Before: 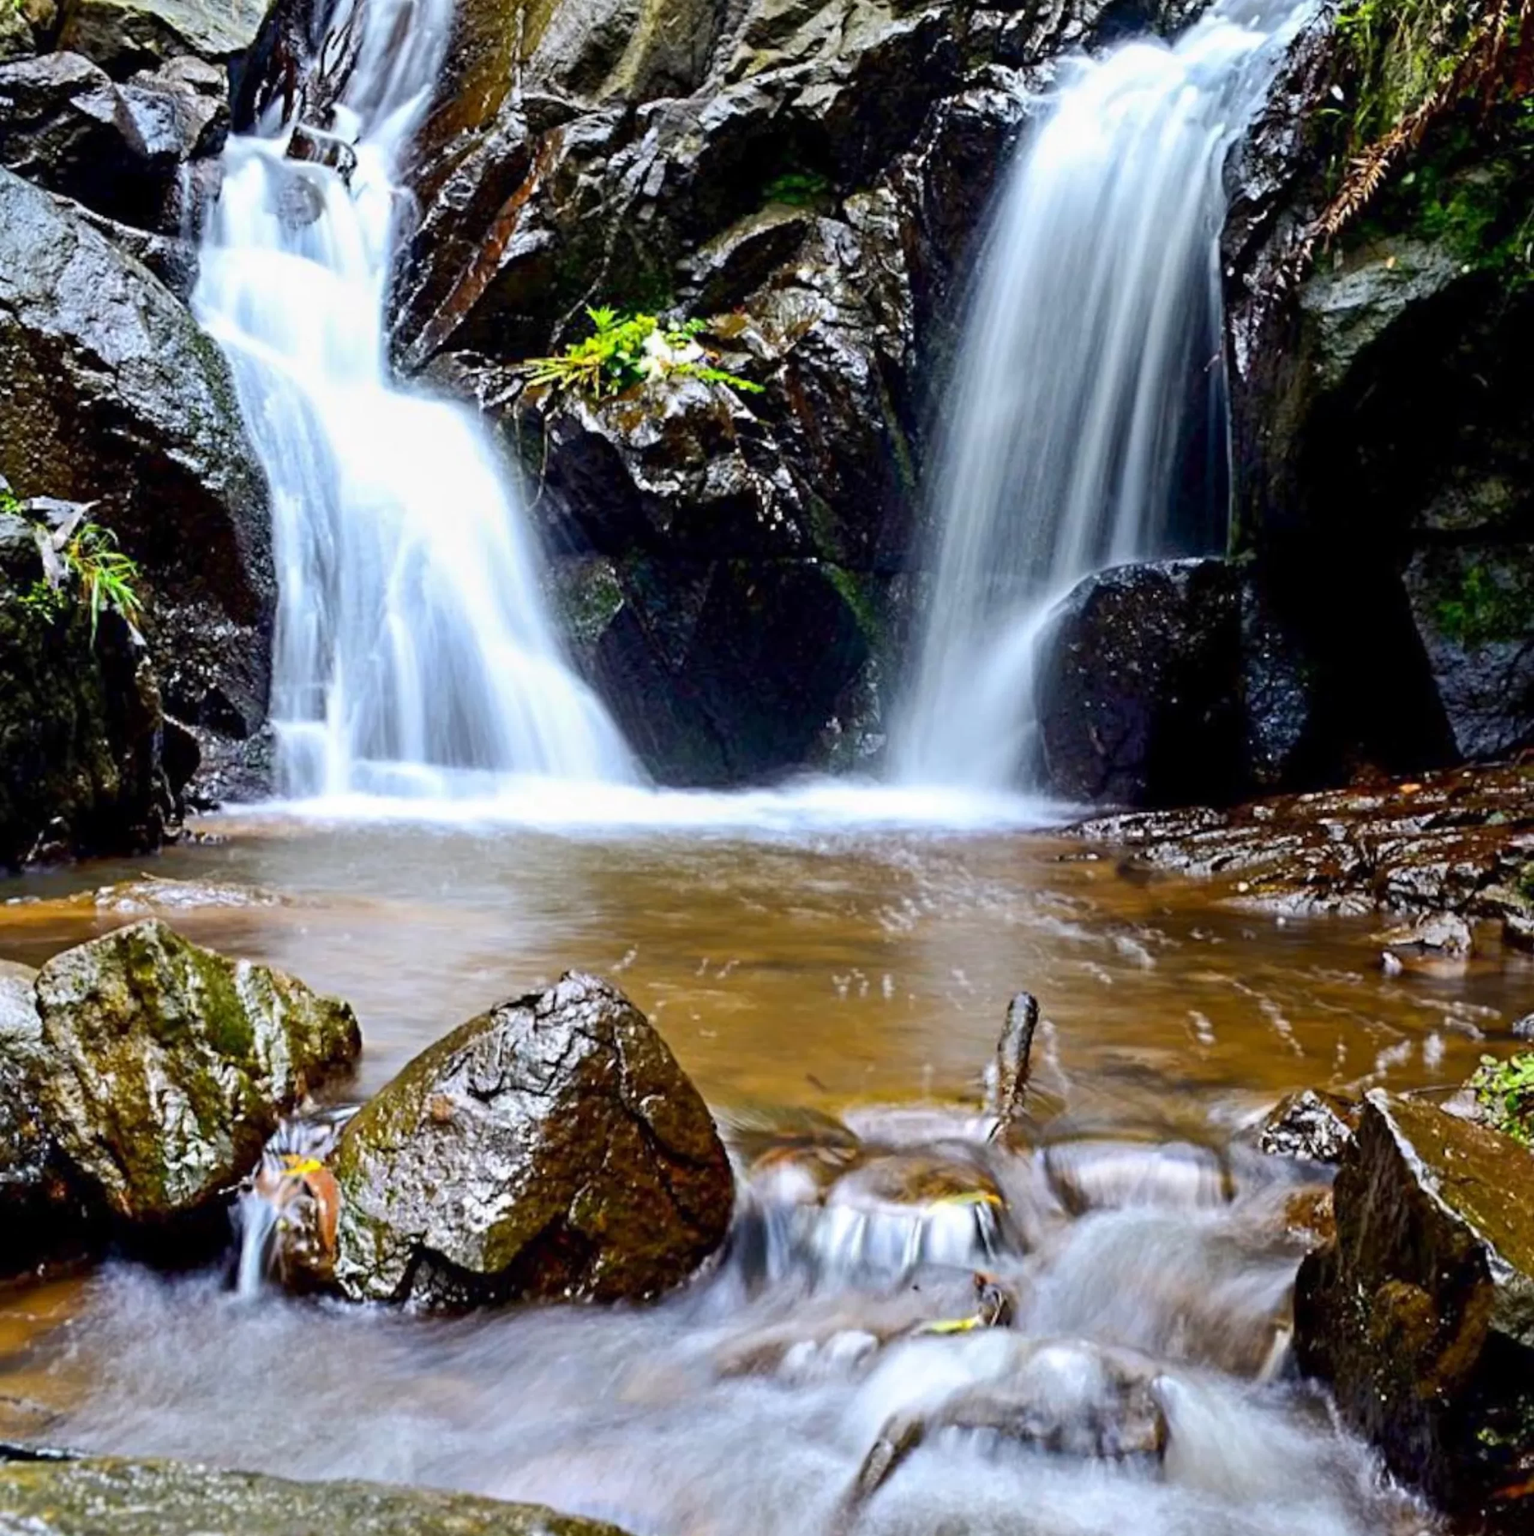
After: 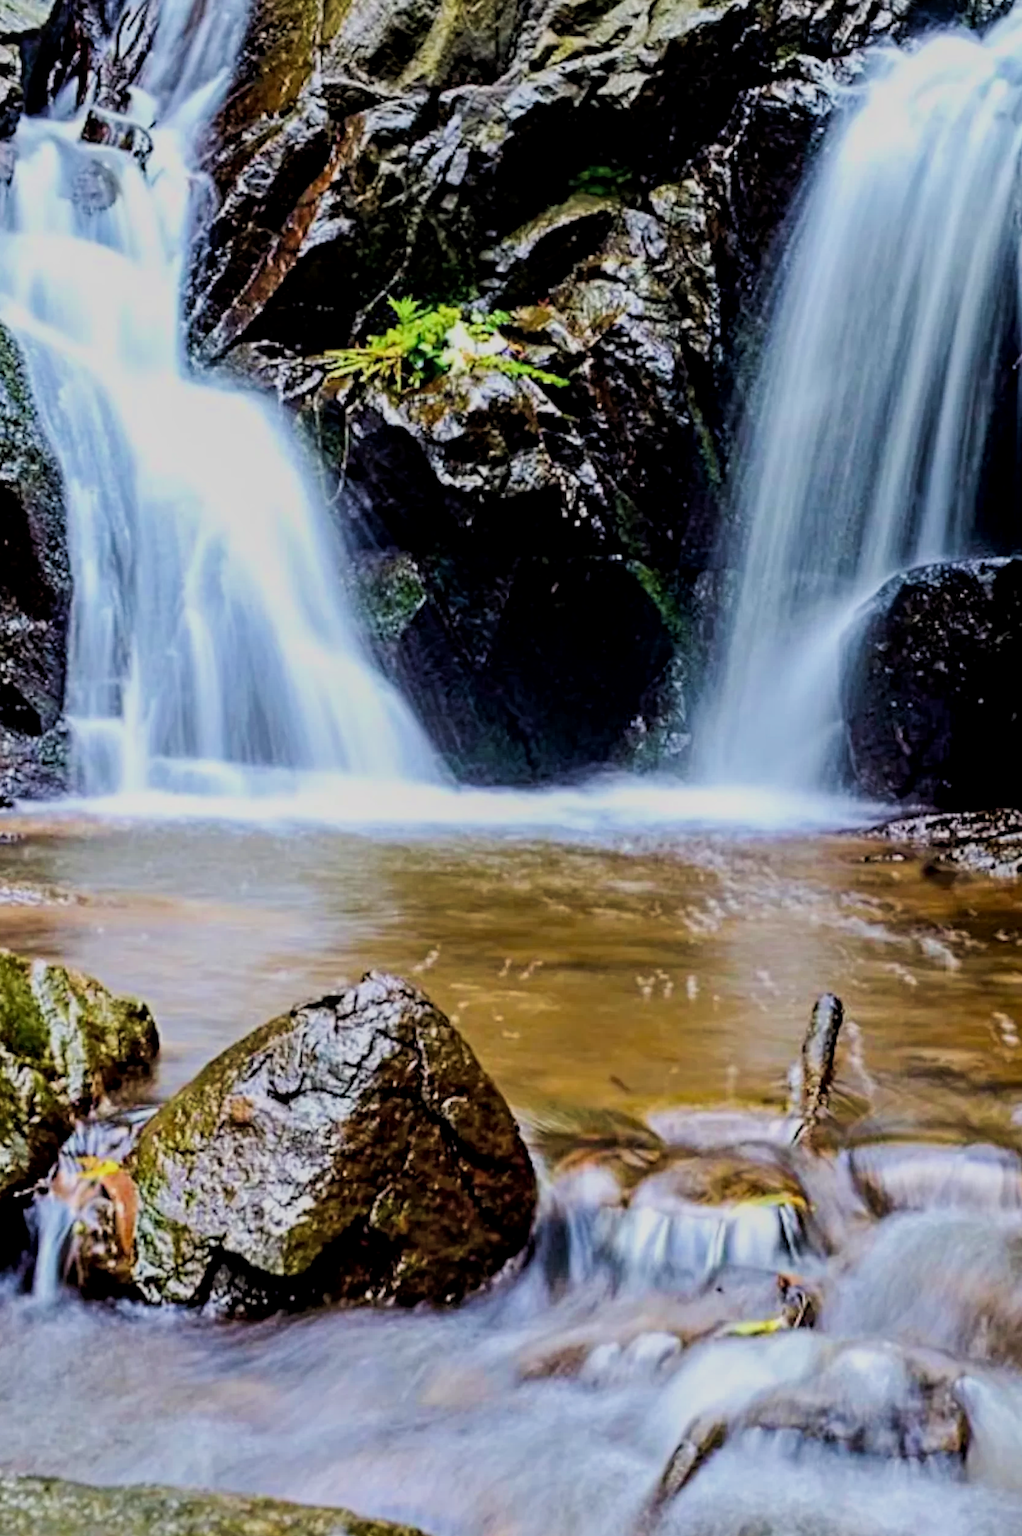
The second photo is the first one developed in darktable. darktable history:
local contrast: highlights 99%, shadows 86%, detail 160%, midtone range 0.2
filmic rgb: black relative exposure -7.15 EV, white relative exposure 5.36 EV, hardness 3.02
velvia: strength 45%
crop and rotate: left 13.342%, right 19.991%
rotate and perspective: rotation 0.174°, lens shift (vertical) 0.013, lens shift (horizontal) 0.019, shear 0.001, automatic cropping original format, crop left 0.007, crop right 0.991, crop top 0.016, crop bottom 0.997
sharpen: radius 1, threshold 1
